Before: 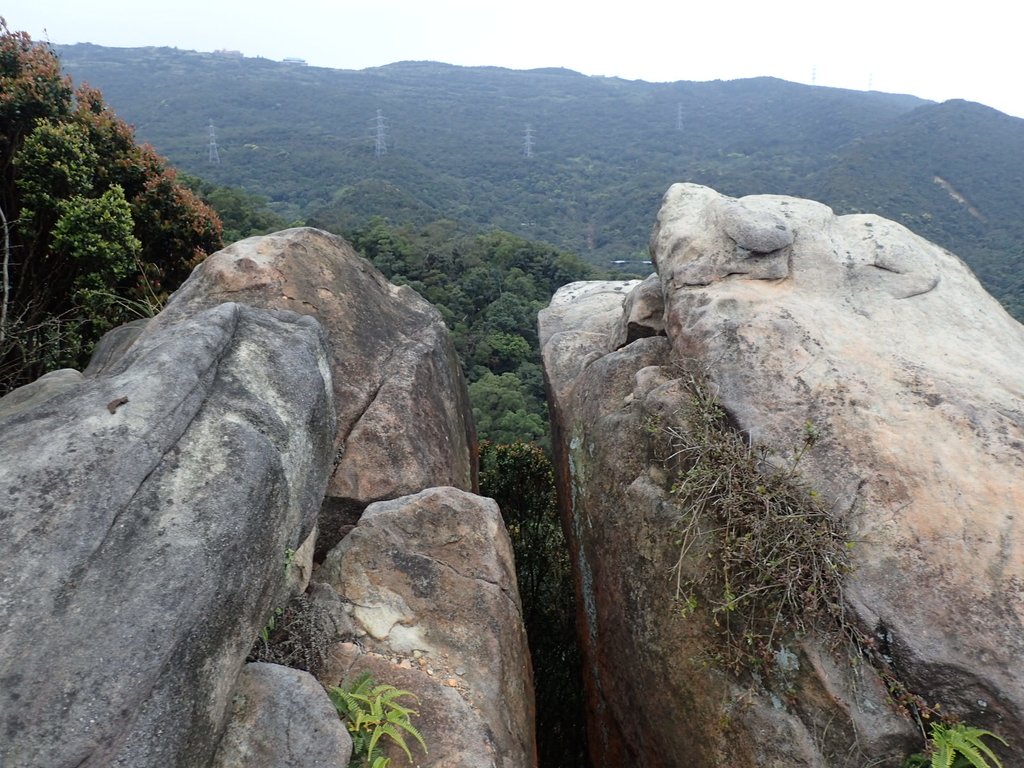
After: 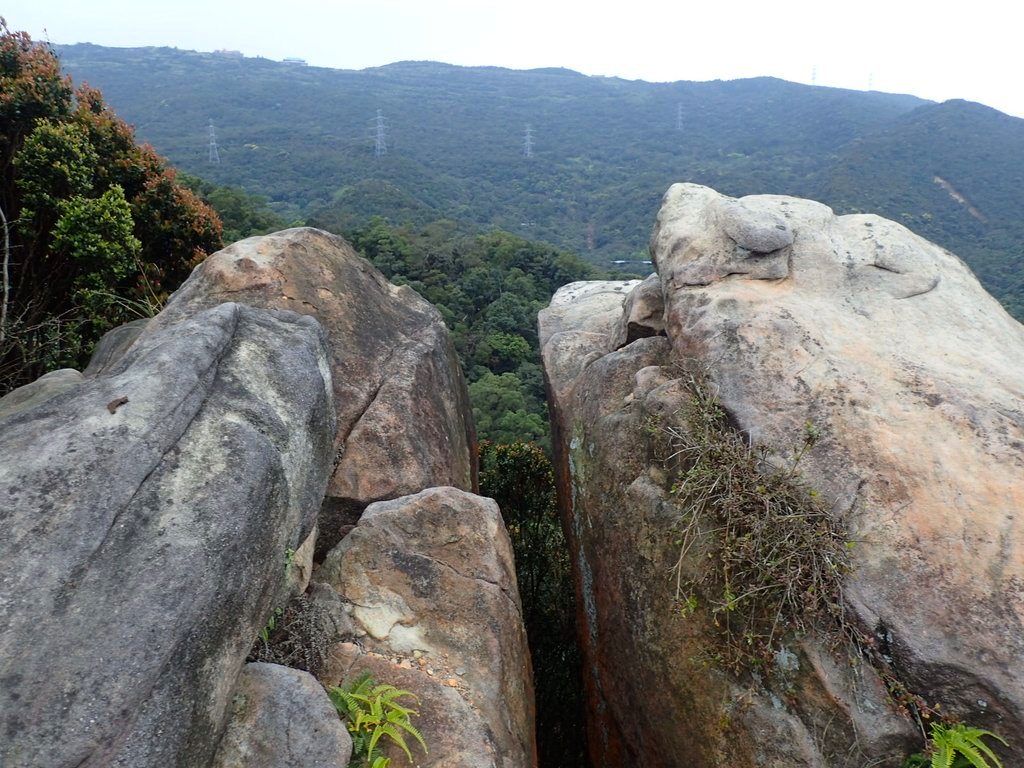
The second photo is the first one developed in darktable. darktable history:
color balance rgb: shadows lift › luminance -9.79%, linear chroma grading › global chroma 0.761%, perceptual saturation grading › global saturation 30.697%
